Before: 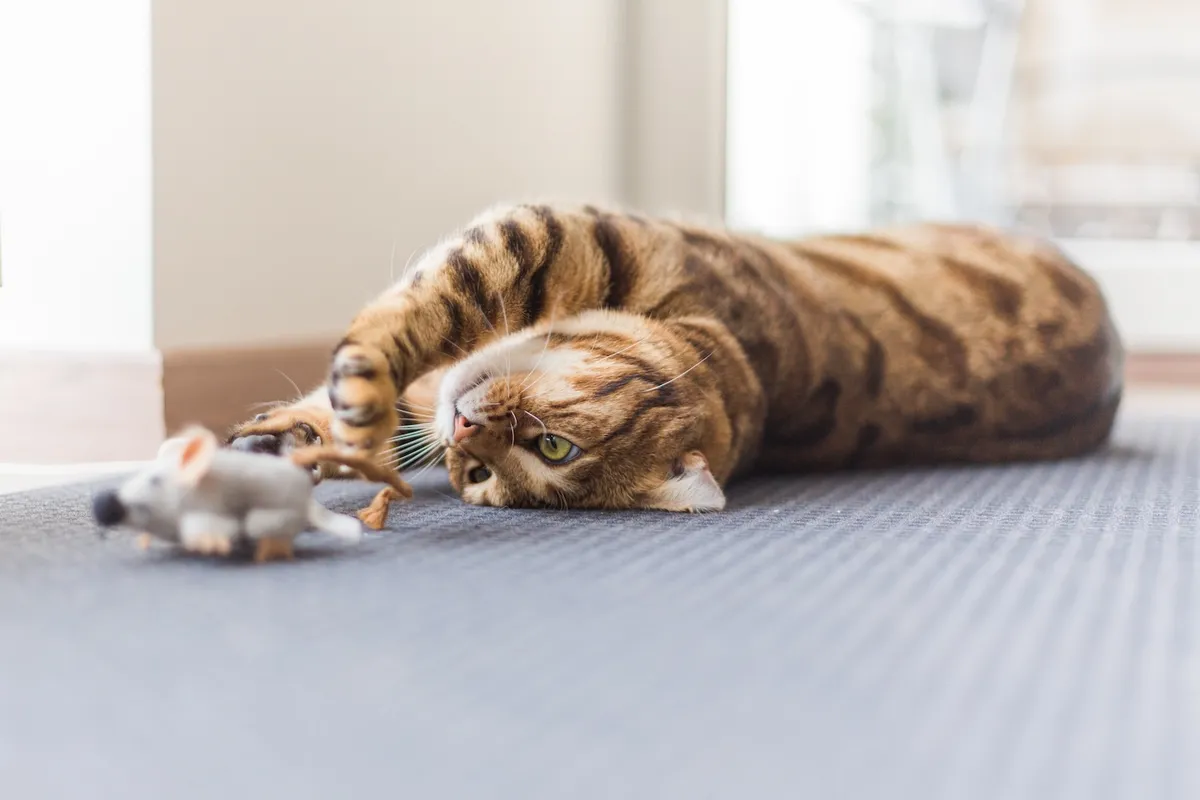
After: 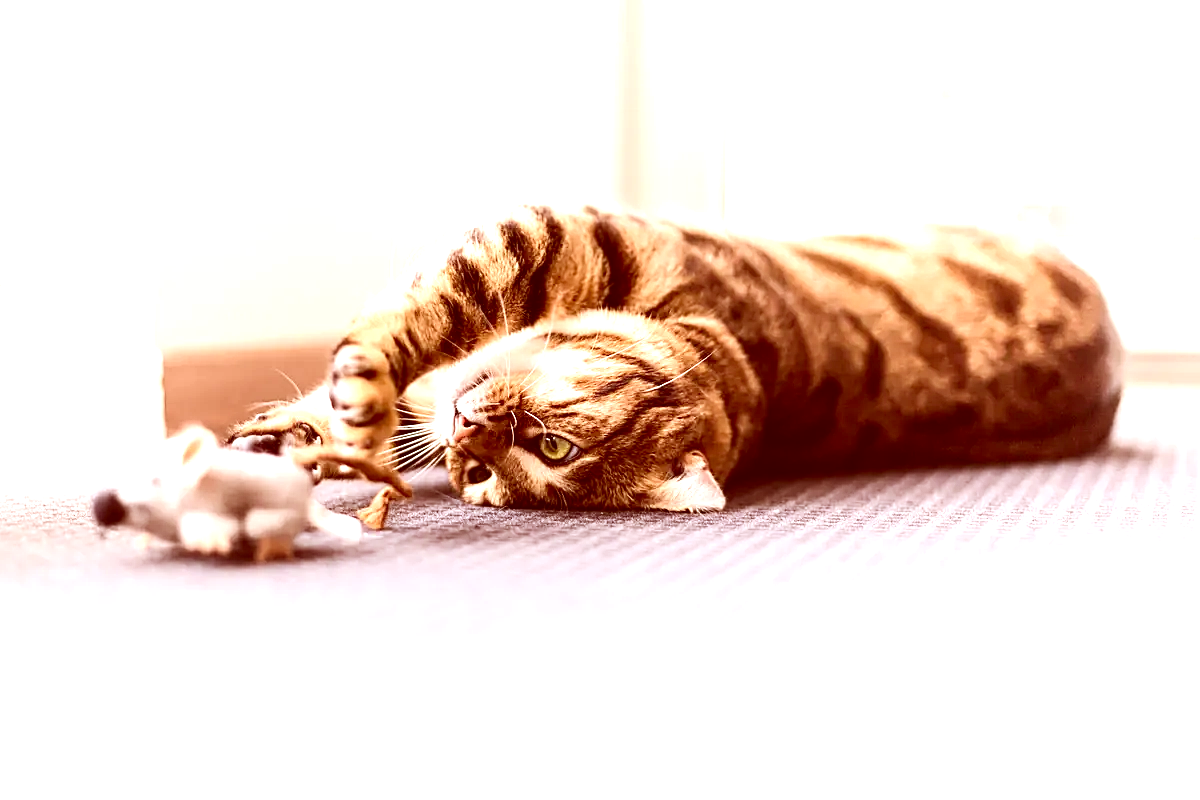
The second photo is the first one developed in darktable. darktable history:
exposure: black level correction -0.005, exposure 1.002 EV, compensate highlight preservation false
color correction: highlights a* 9.03, highlights b* 8.71, shadows a* 40, shadows b* 40, saturation 0.8
sharpen: on, module defaults
contrast brightness saturation: contrast 0.19, brightness -0.24, saturation 0.11
